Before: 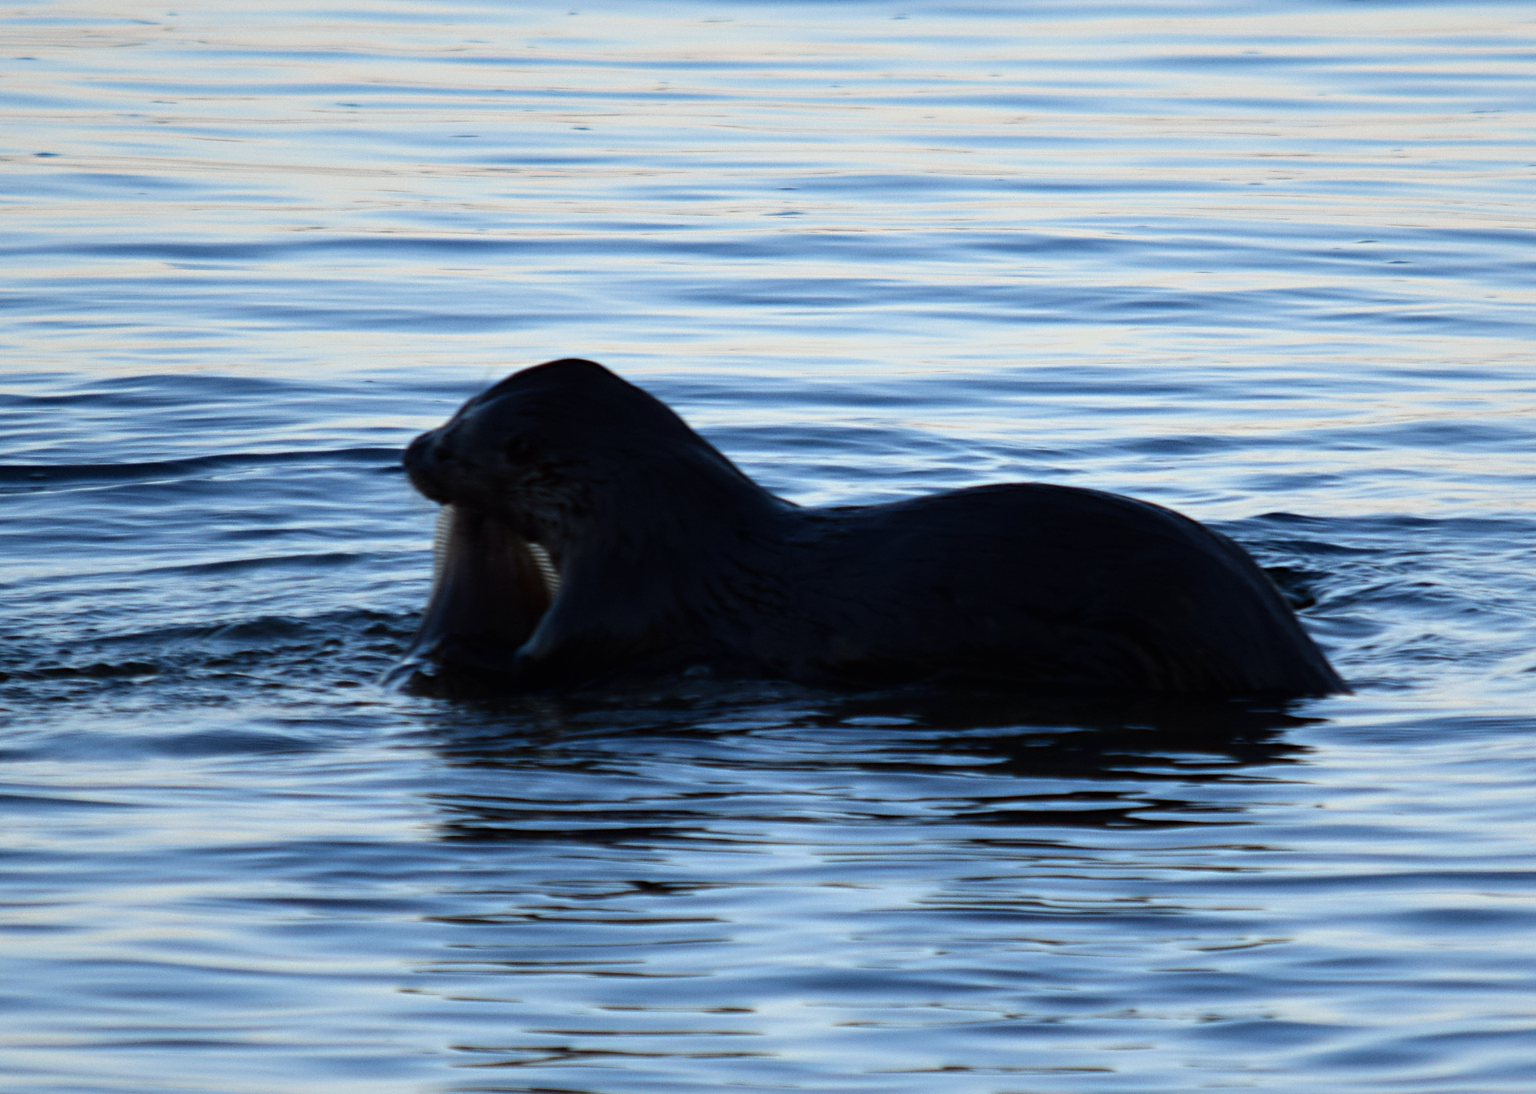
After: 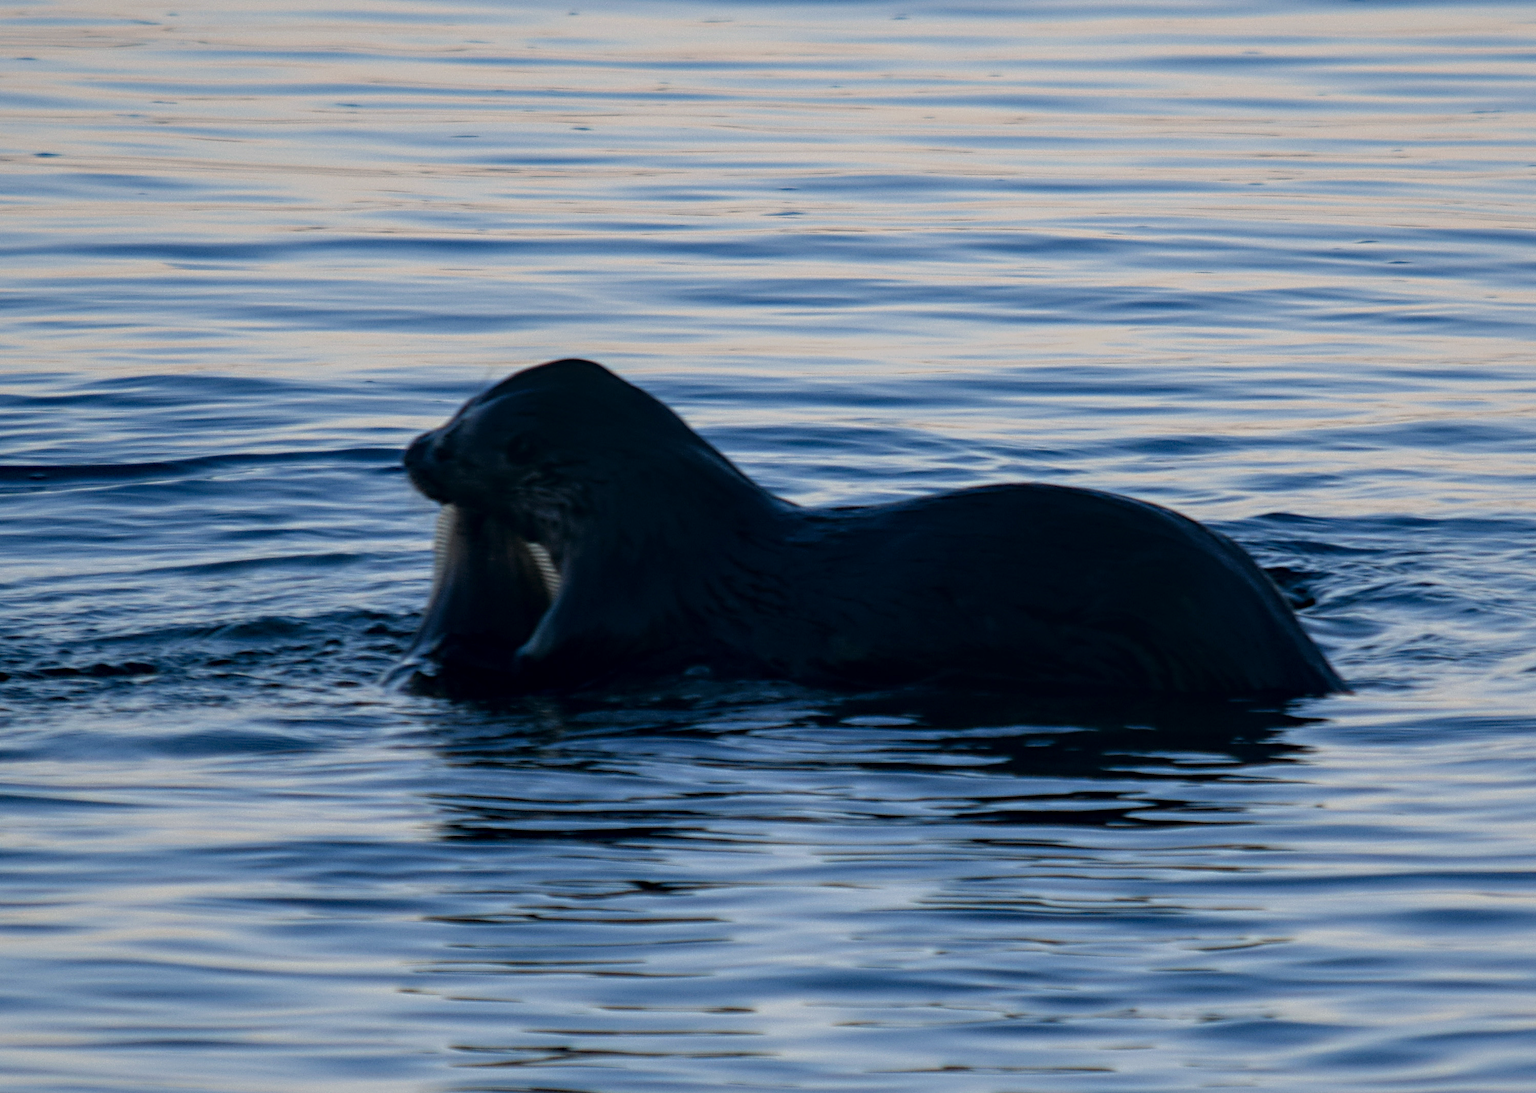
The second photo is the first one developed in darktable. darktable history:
local contrast: on, module defaults
tone equalizer: -8 EV 0.25 EV, -7 EV 0.388 EV, -6 EV 0.449 EV, -5 EV 0.214 EV, -3 EV -0.282 EV, -2 EV -0.388 EV, -1 EV -0.429 EV, +0 EV -0.247 EV, edges refinement/feathering 500, mask exposure compensation -1.57 EV, preserve details no
color correction: highlights a* 5.46, highlights b* 5.35, shadows a* -4.14, shadows b* -5.15
exposure: exposure -0.044 EV, compensate highlight preservation false
